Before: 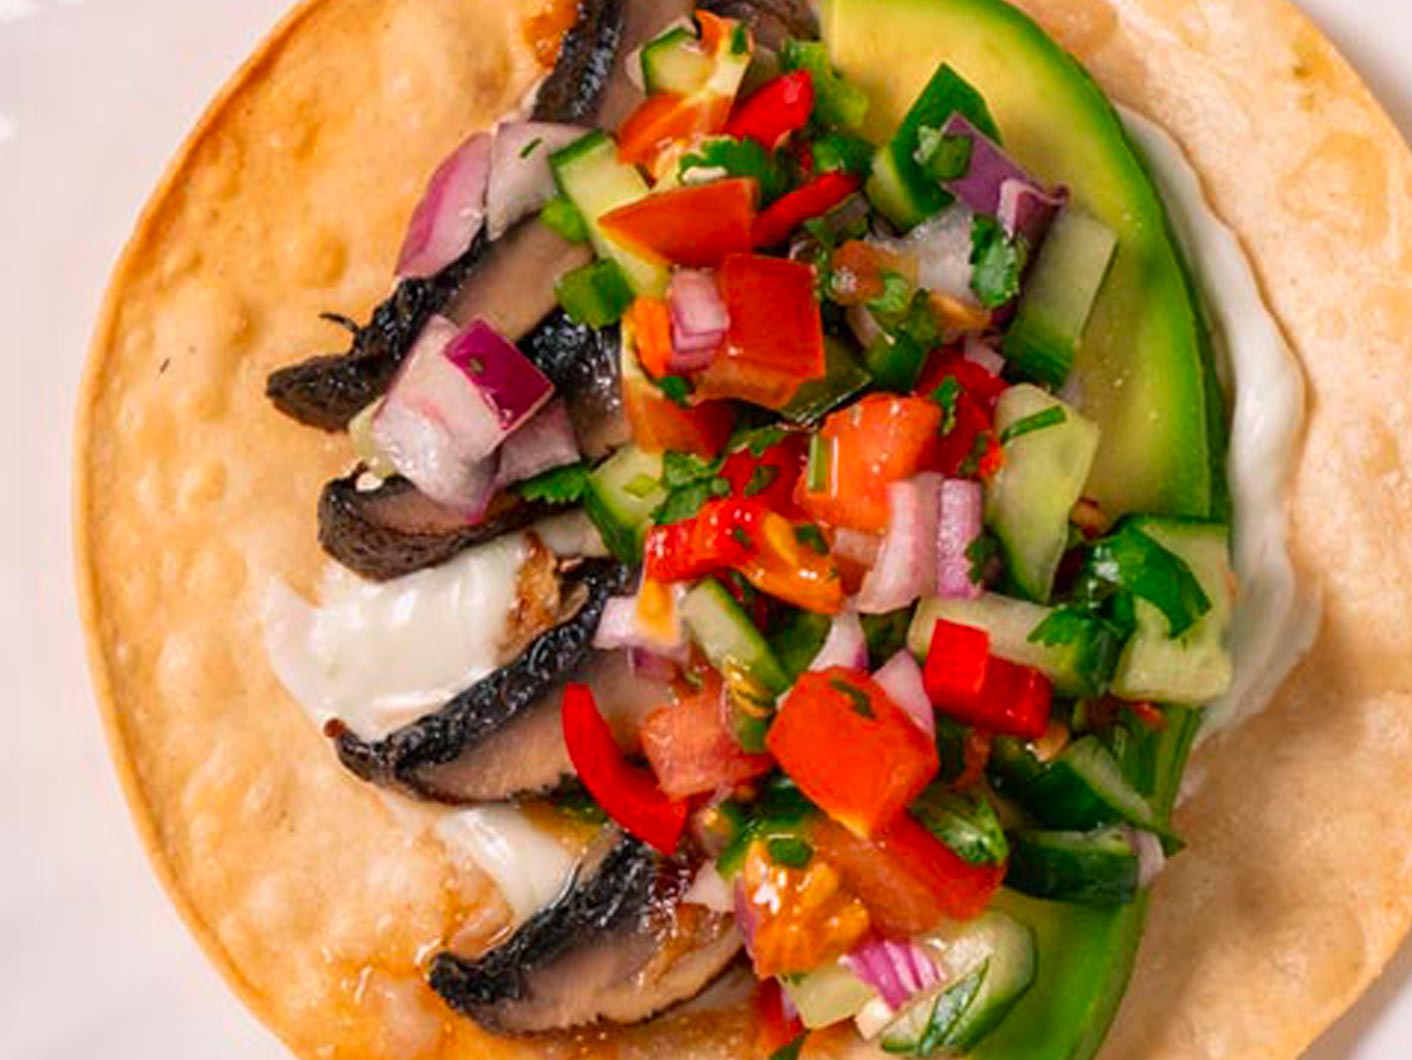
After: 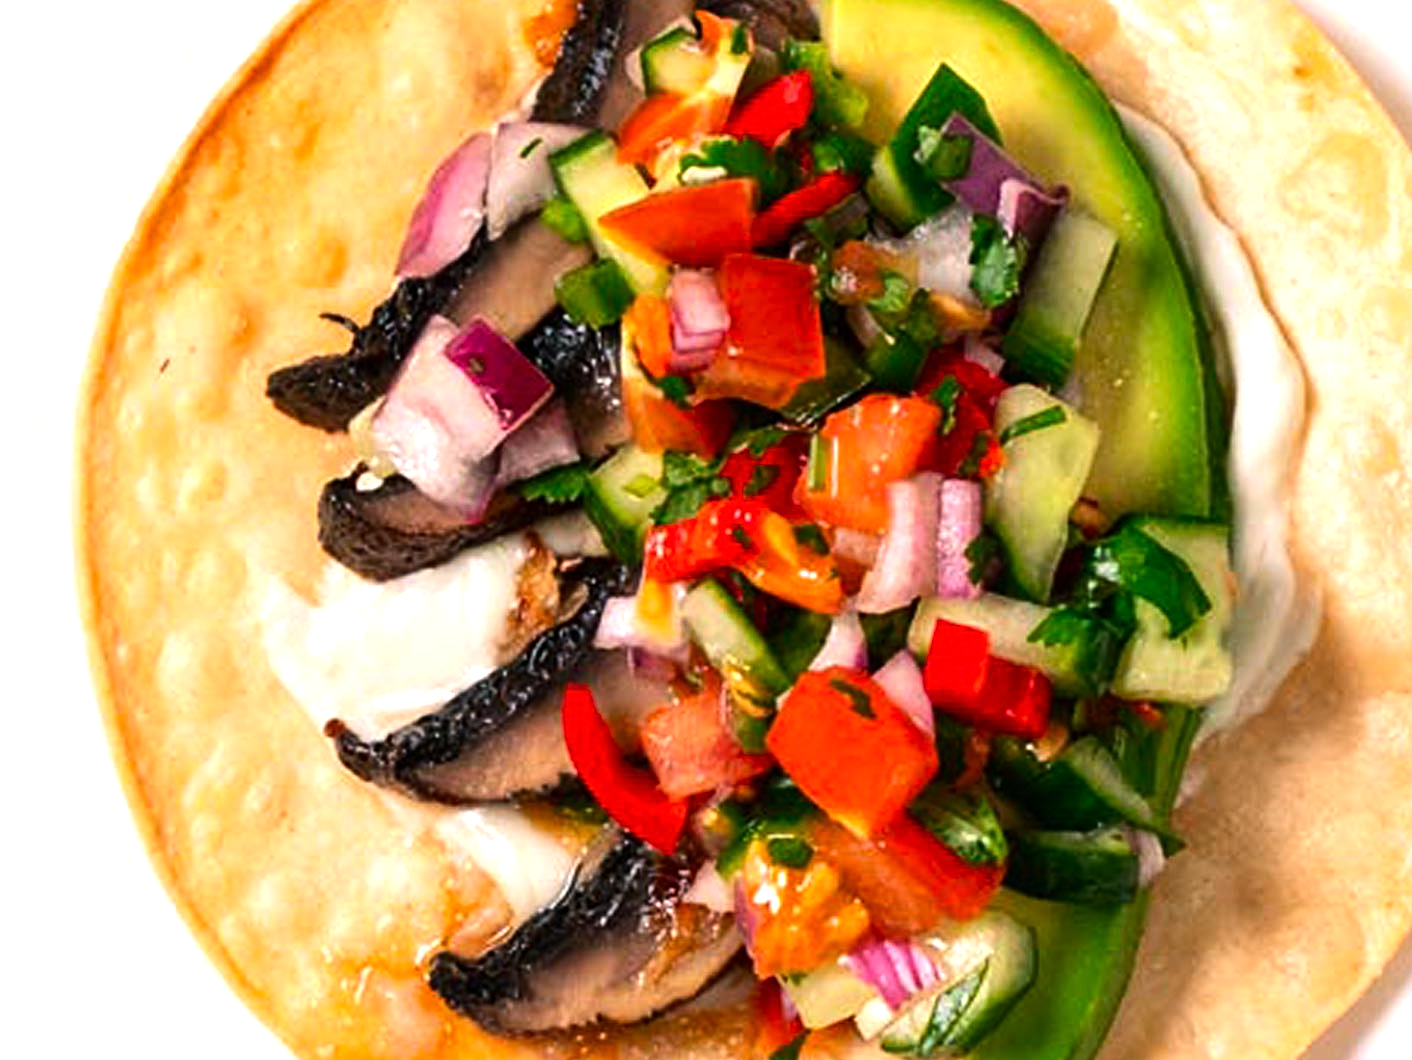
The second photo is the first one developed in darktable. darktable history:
sharpen: amount 0.203
tone equalizer: -8 EV -0.744 EV, -7 EV -0.689 EV, -6 EV -0.618 EV, -5 EV -0.39 EV, -3 EV 0.391 EV, -2 EV 0.6 EV, -1 EV 0.698 EV, +0 EV 0.744 EV, edges refinement/feathering 500, mask exposure compensation -1.57 EV, preserve details no
